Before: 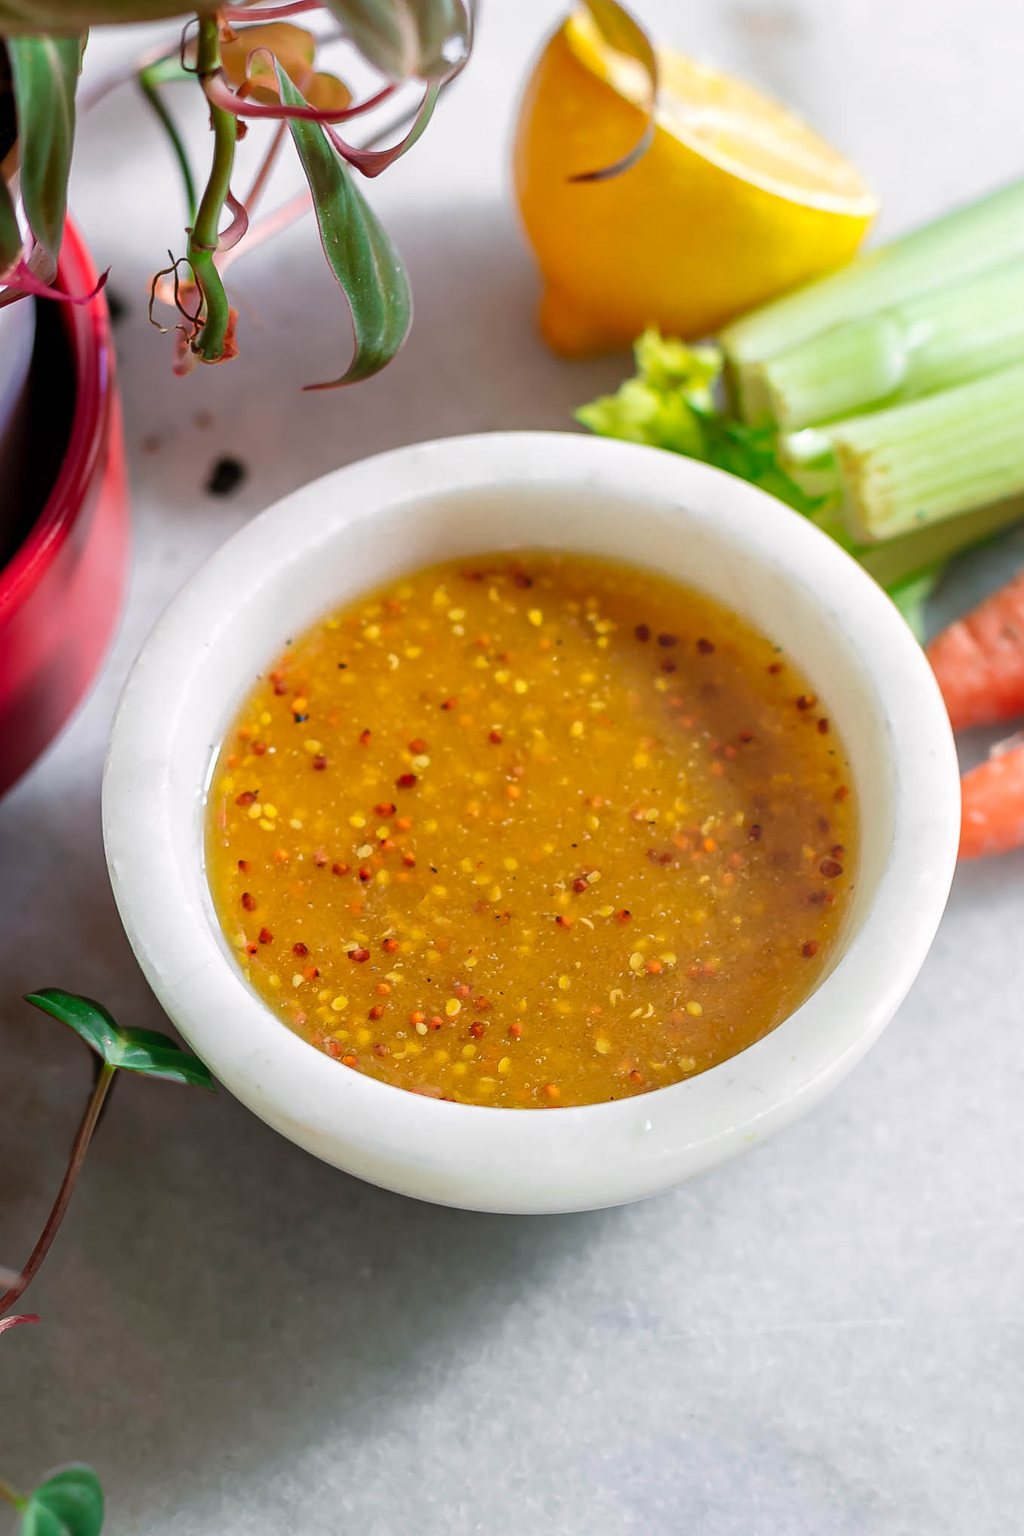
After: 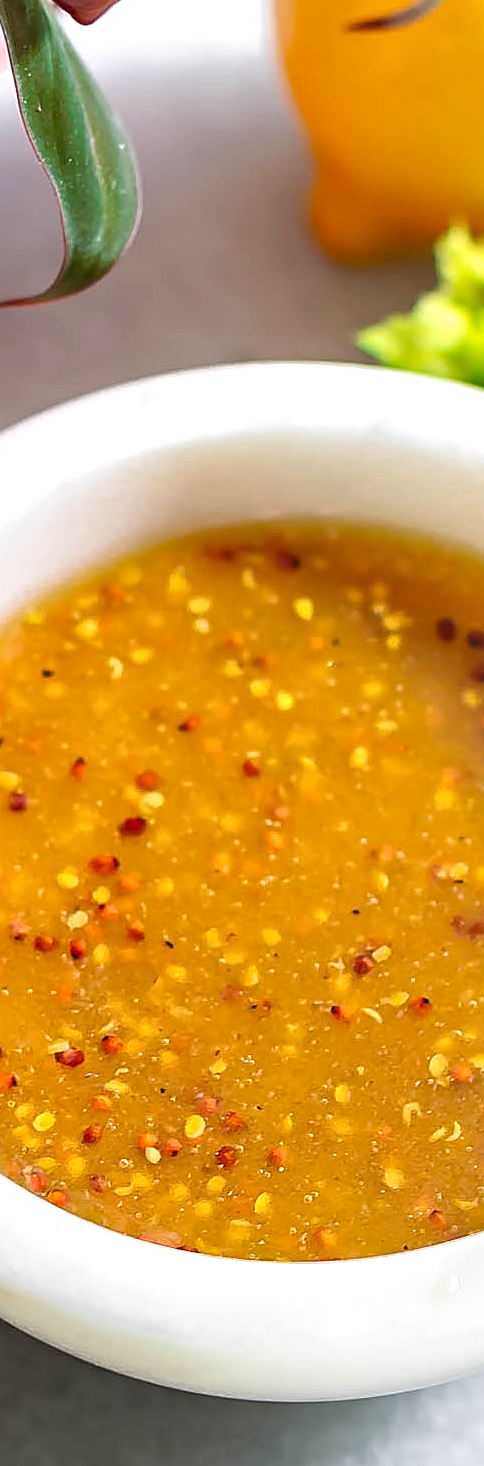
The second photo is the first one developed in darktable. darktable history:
tone equalizer: -8 EV -0.449 EV, -7 EV -0.427 EV, -6 EV -0.359 EV, -5 EV -0.212 EV, -3 EV 0.221 EV, -2 EV 0.329 EV, -1 EV 0.372 EV, +0 EV 0.394 EV
crop and rotate: left 29.968%, top 10.37%, right 34.405%, bottom 17.733%
sharpen: on, module defaults
contrast equalizer: y [[0.6 ×6], [0.55 ×6], [0 ×6], [0 ×6], [0 ×6]], mix 0.141
